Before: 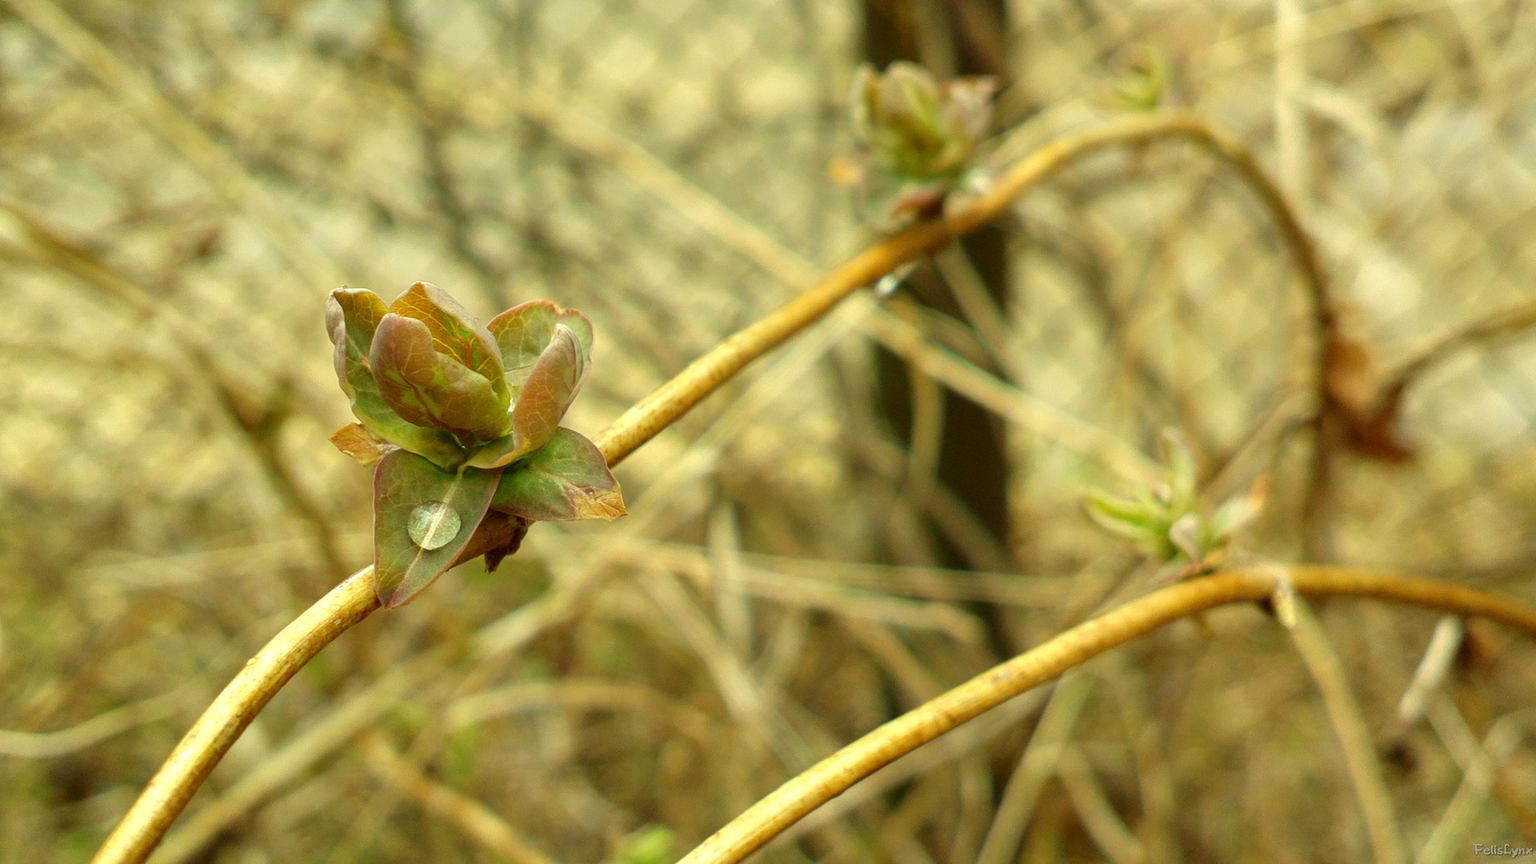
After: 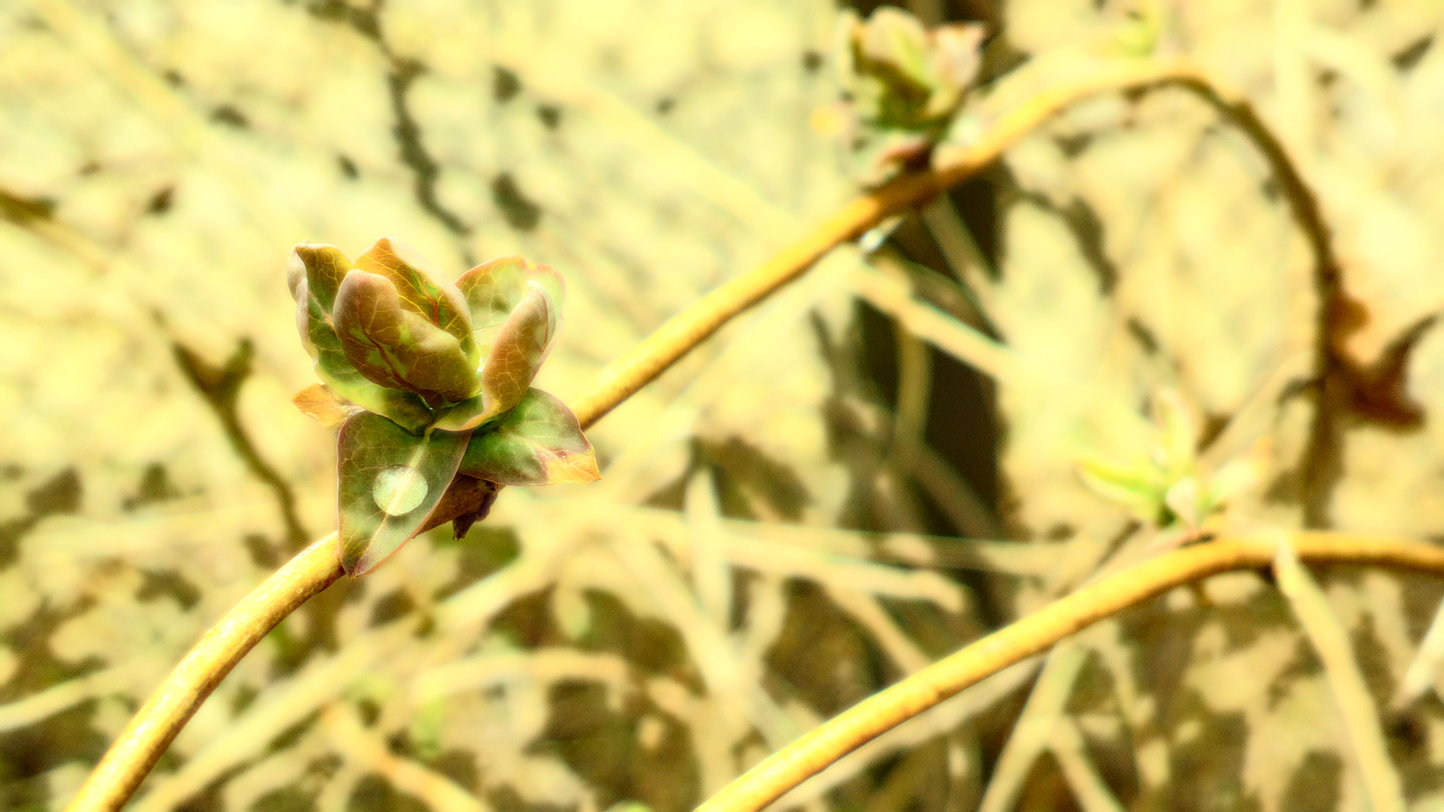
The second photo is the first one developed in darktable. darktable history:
sharpen: amount 0.2
crop: left 3.305%, top 6.436%, right 6.389%, bottom 3.258%
local contrast: highlights 61%, detail 143%, midtone range 0.428
bloom: size 0%, threshold 54.82%, strength 8.31%
lowpass: radius 0.1, contrast 0.85, saturation 1.1, unbound 0
